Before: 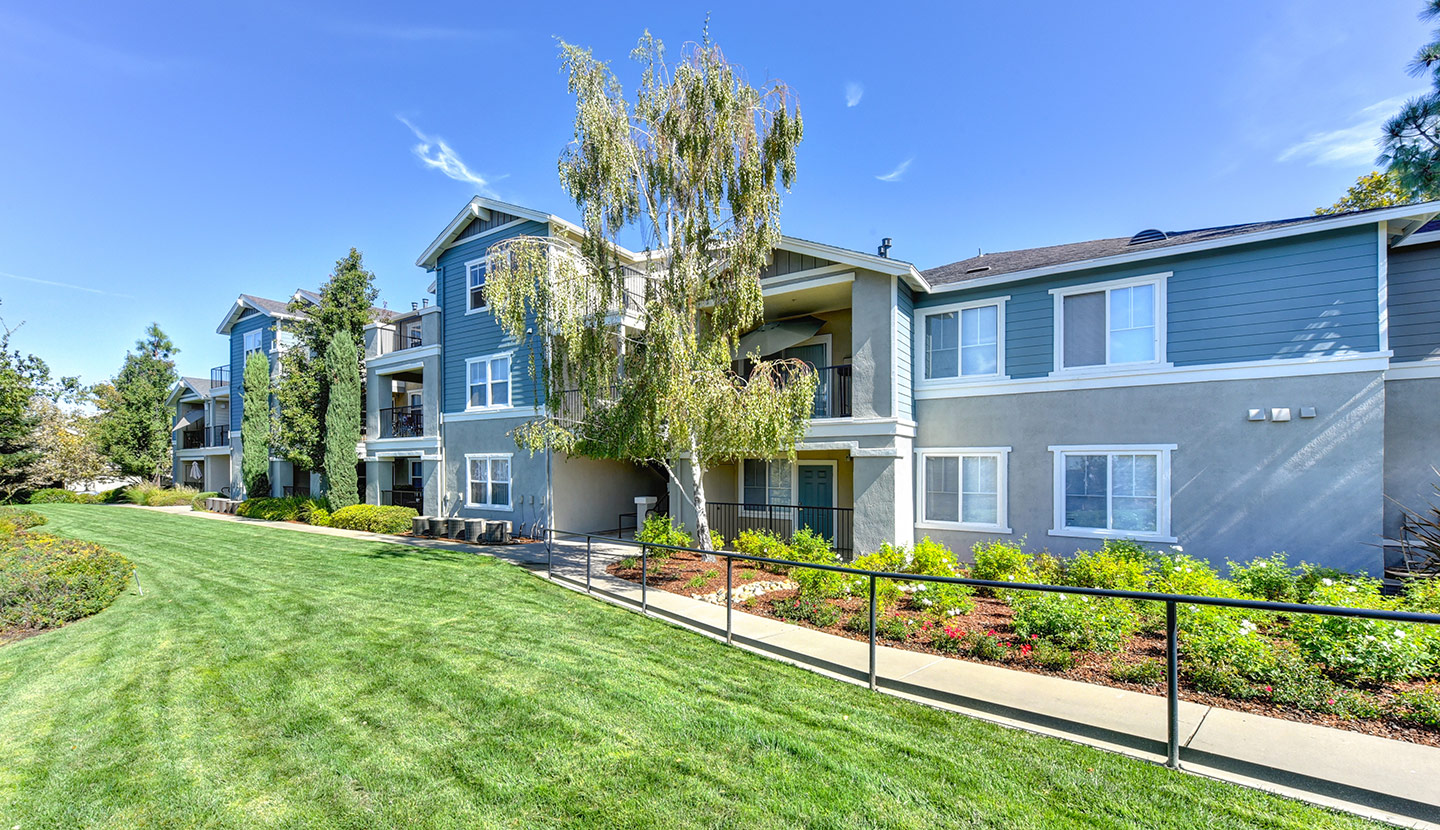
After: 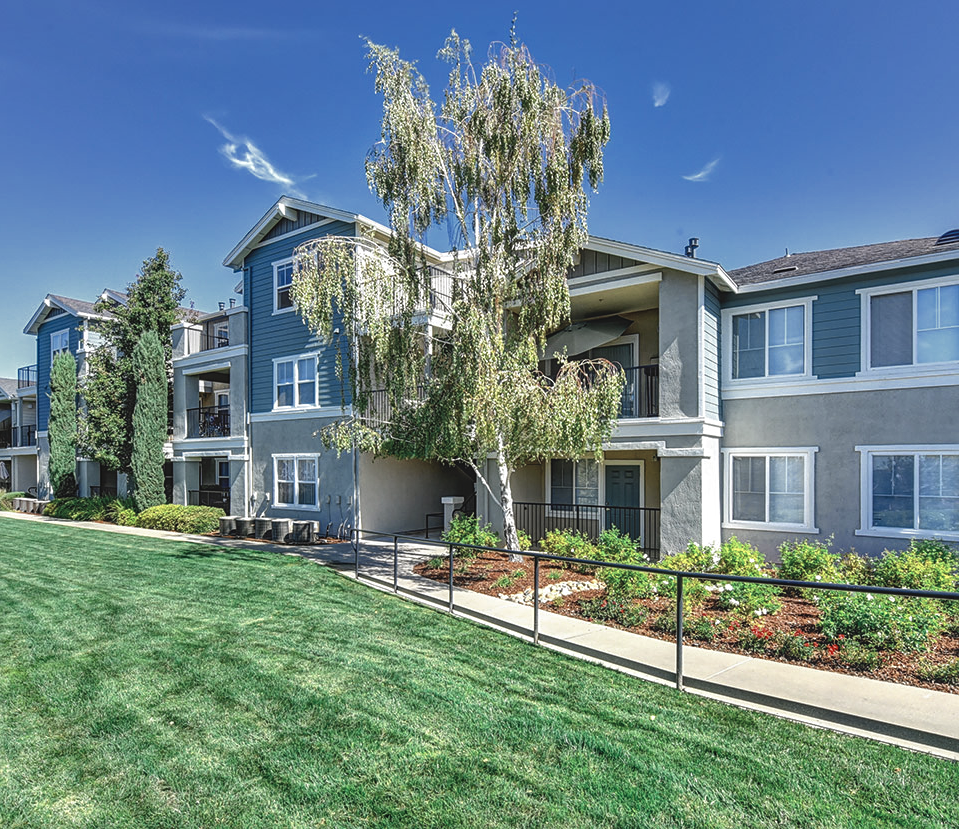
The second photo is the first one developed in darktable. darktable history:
crop and rotate: left 13.422%, right 19.927%
color zones: curves: ch0 [(0, 0.5) (0.125, 0.4) (0.25, 0.5) (0.375, 0.4) (0.5, 0.4) (0.625, 0.35) (0.75, 0.35) (0.875, 0.5)]; ch1 [(0, 0.35) (0.125, 0.45) (0.25, 0.35) (0.375, 0.35) (0.5, 0.35) (0.625, 0.35) (0.75, 0.45) (0.875, 0.35)]; ch2 [(0, 0.6) (0.125, 0.5) (0.25, 0.5) (0.375, 0.6) (0.5, 0.6) (0.625, 0.5) (0.75, 0.5) (0.875, 0.5)]
exposure: black level correction -0.013, exposure -0.196 EV, compensate highlight preservation false
local contrast: on, module defaults
sharpen: amount 0.217
shadows and highlights: radius 172.51, shadows 26.81, white point adjustment 3.31, highlights -68.02, soften with gaussian
